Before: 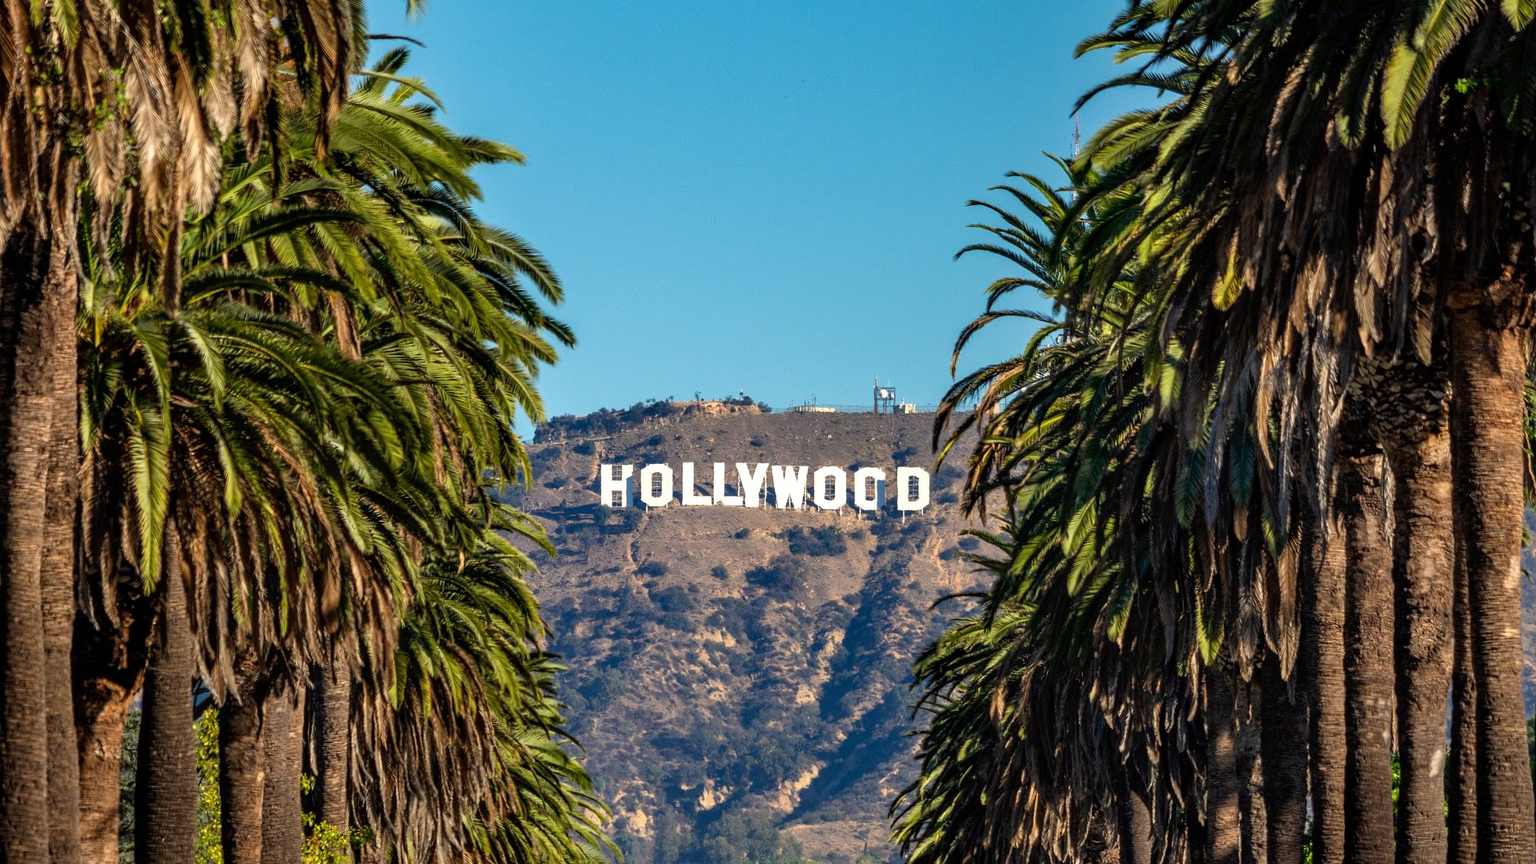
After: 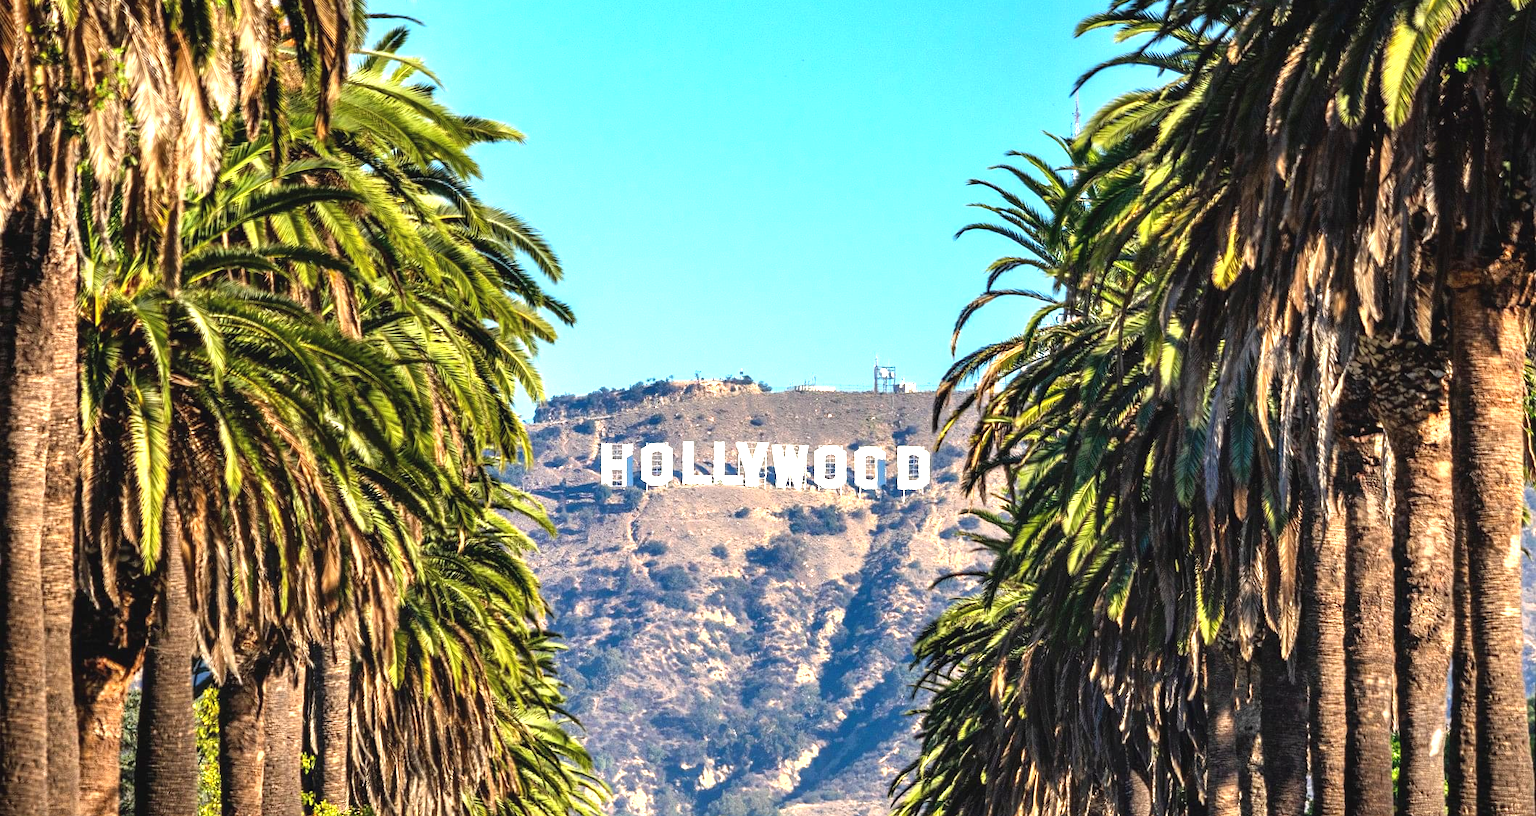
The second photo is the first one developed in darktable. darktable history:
tone equalizer: on, module defaults
crop and rotate: top 2.479%, bottom 3.018%
exposure: black level correction -0.002, exposure 1.35 EV, compensate highlight preservation false
